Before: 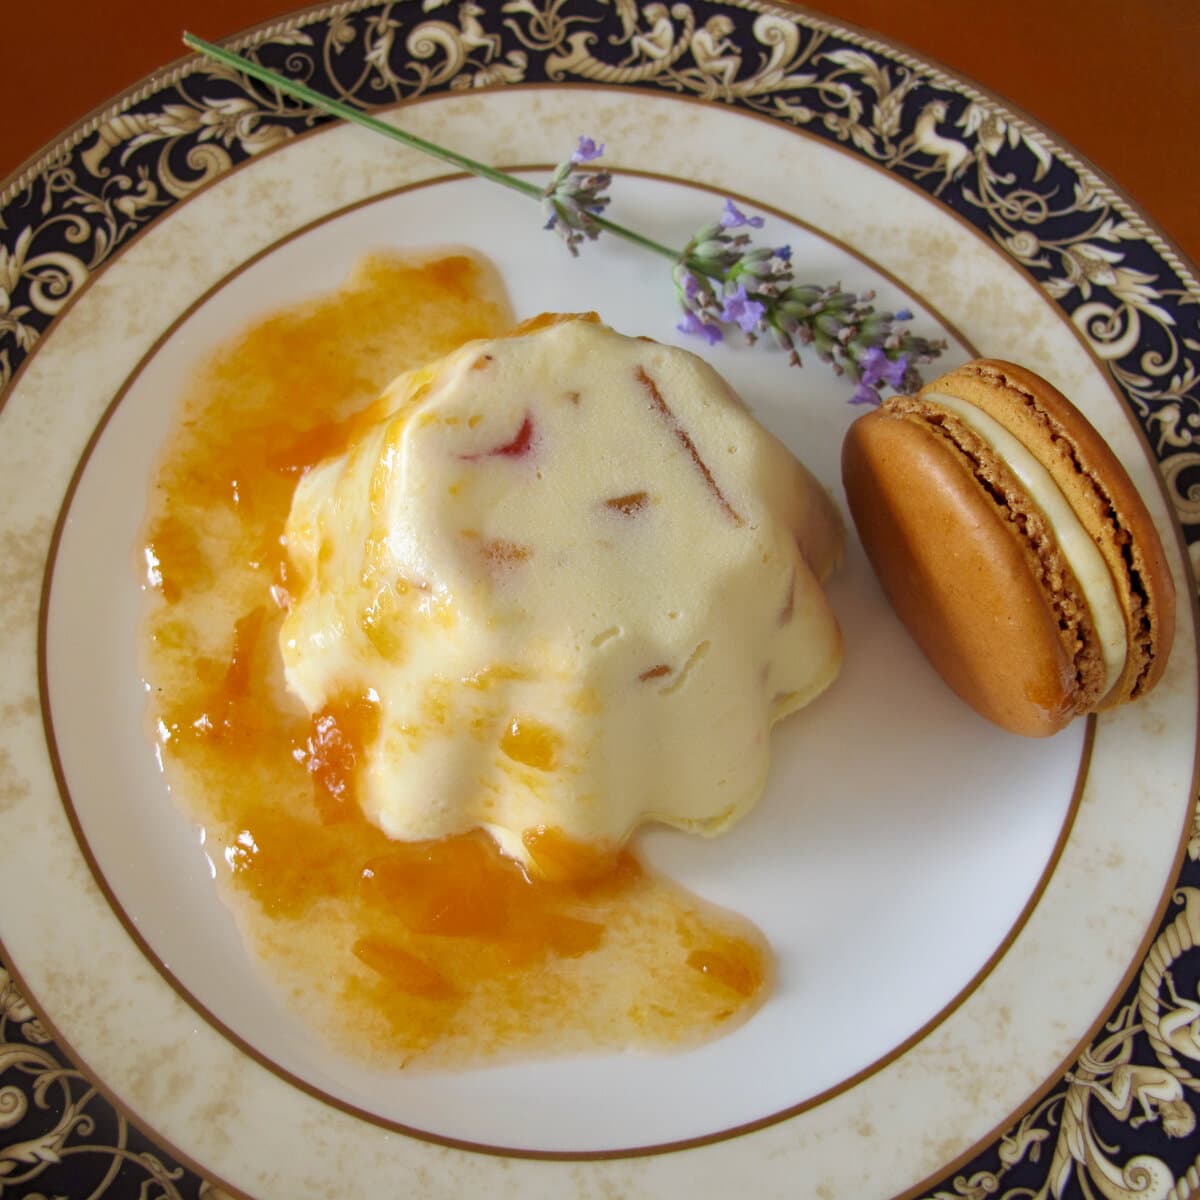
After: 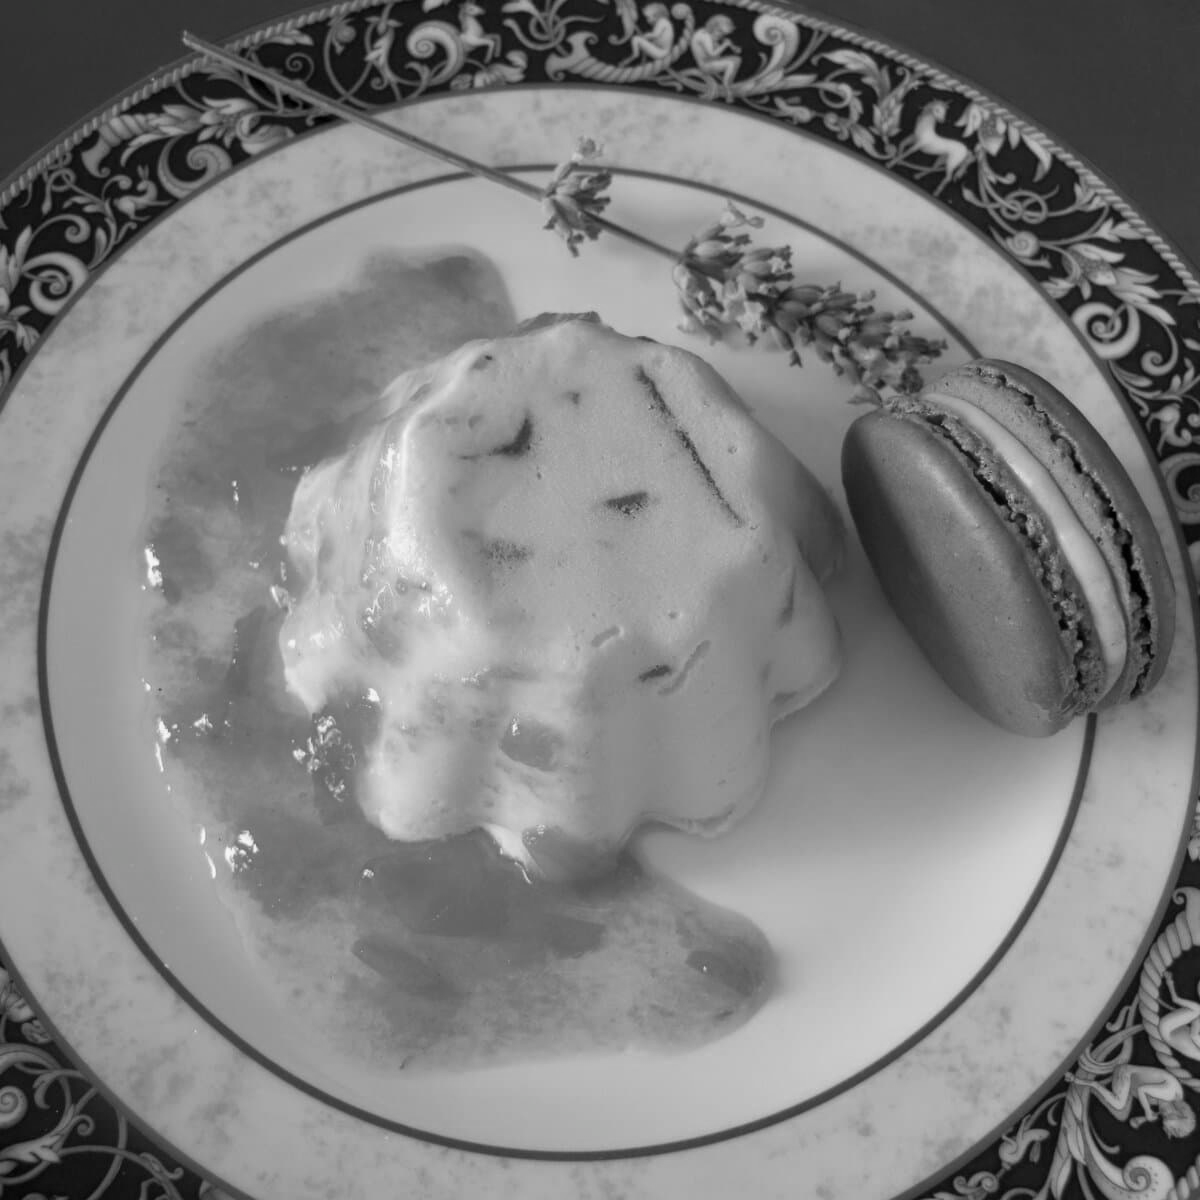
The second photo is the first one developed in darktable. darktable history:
color balance rgb: perceptual saturation grading › global saturation 35%, perceptual saturation grading › highlights -25%, perceptual saturation grading › shadows 50%
color calibration: output gray [0.21, 0.42, 0.37, 0], gray › normalize channels true, illuminant same as pipeline (D50), adaptation XYZ, x 0.346, y 0.359, gamut compression 0
